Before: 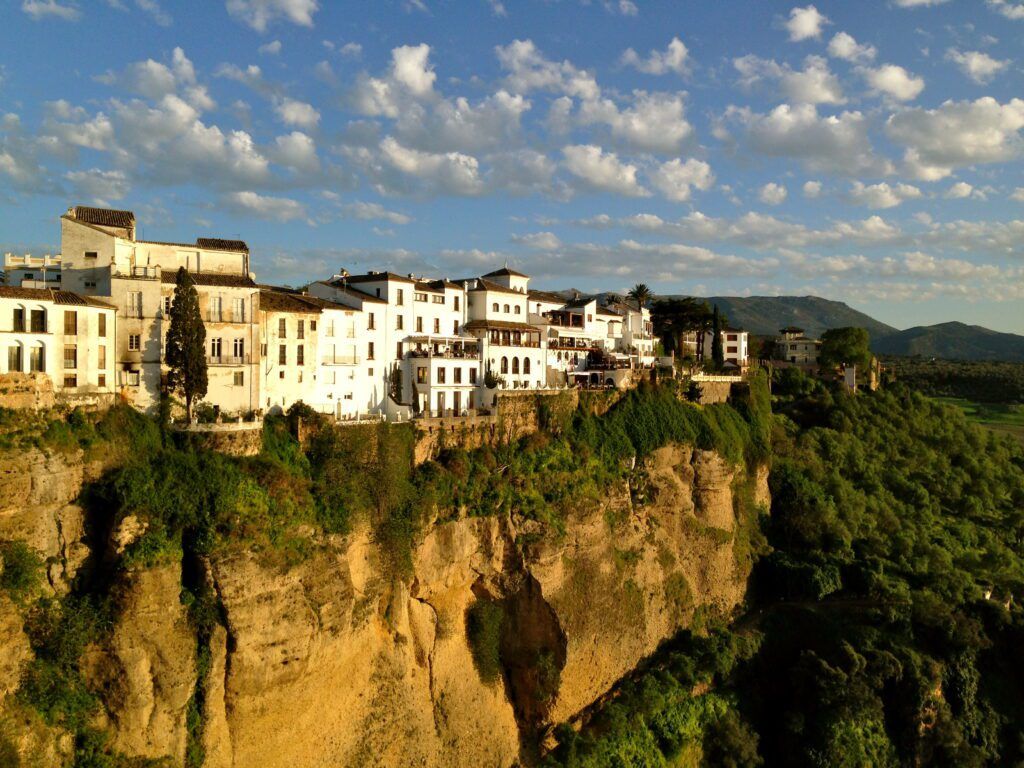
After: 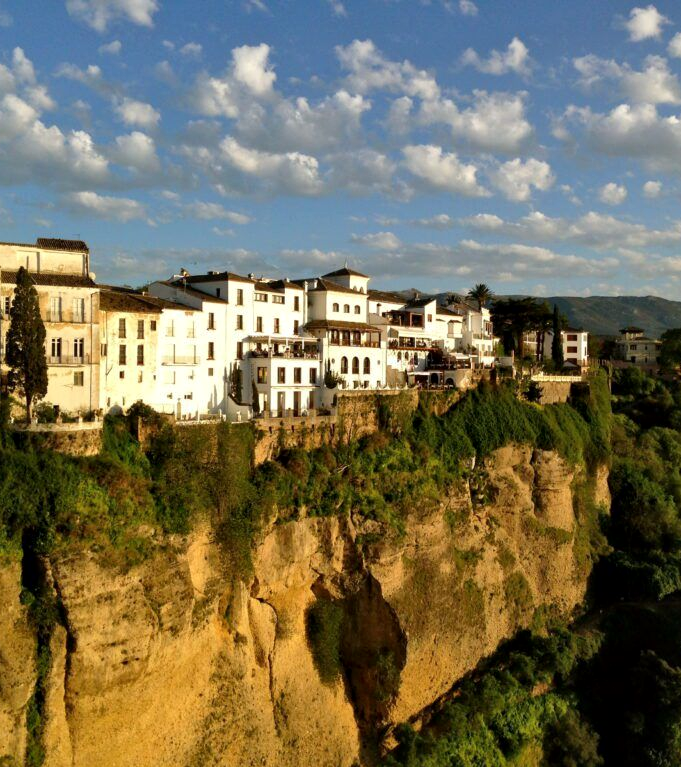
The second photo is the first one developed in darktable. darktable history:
local contrast: mode bilateral grid, contrast 20, coarseness 51, detail 119%, midtone range 0.2
crop and rotate: left 15.637%, right 17.783%
